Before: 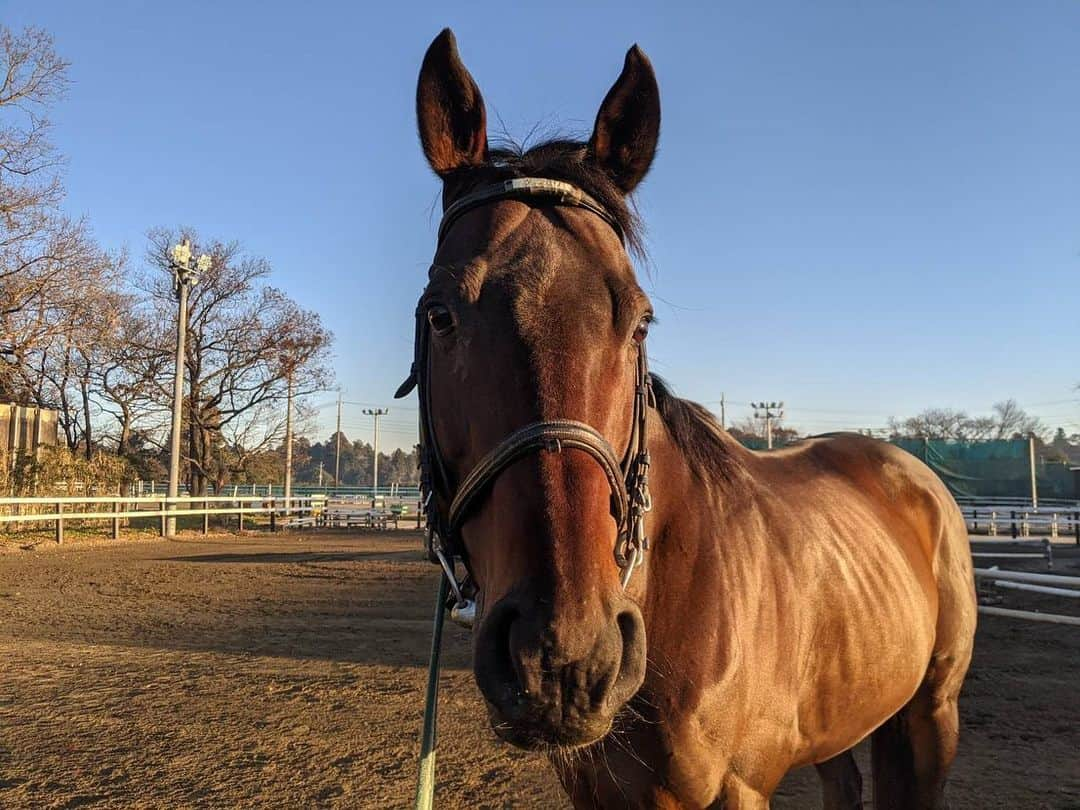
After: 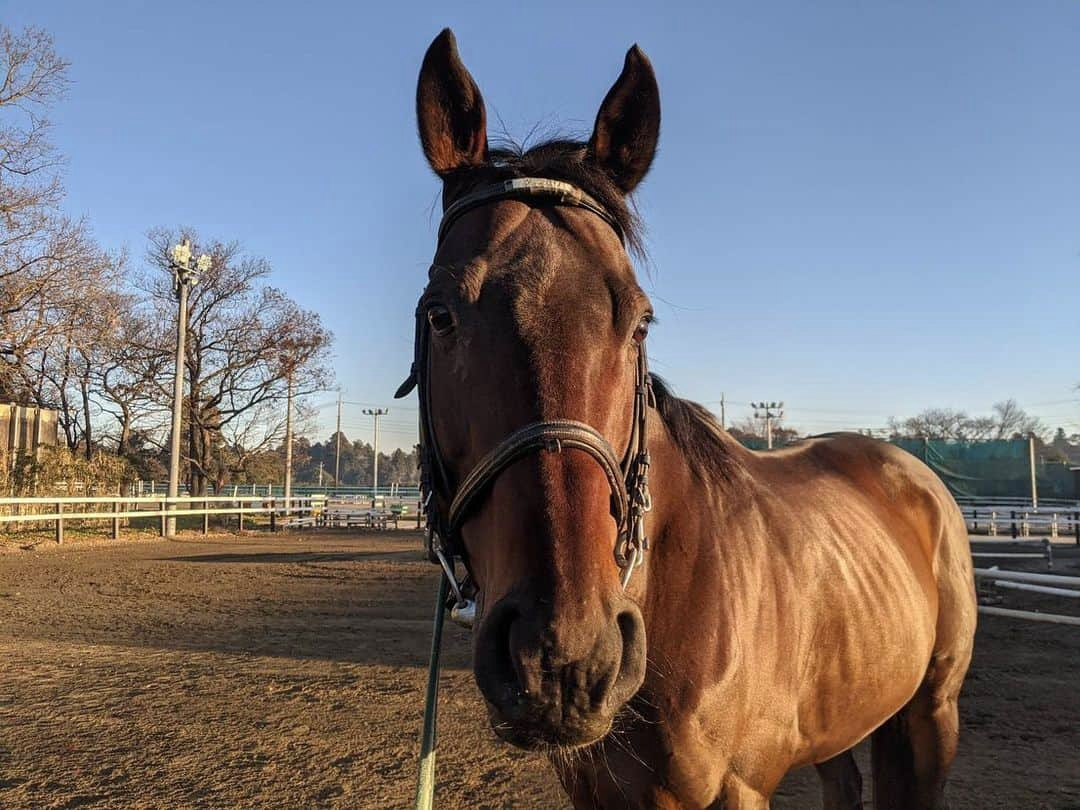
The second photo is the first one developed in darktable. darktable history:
contrast brightness saturation: saturation -0.101
